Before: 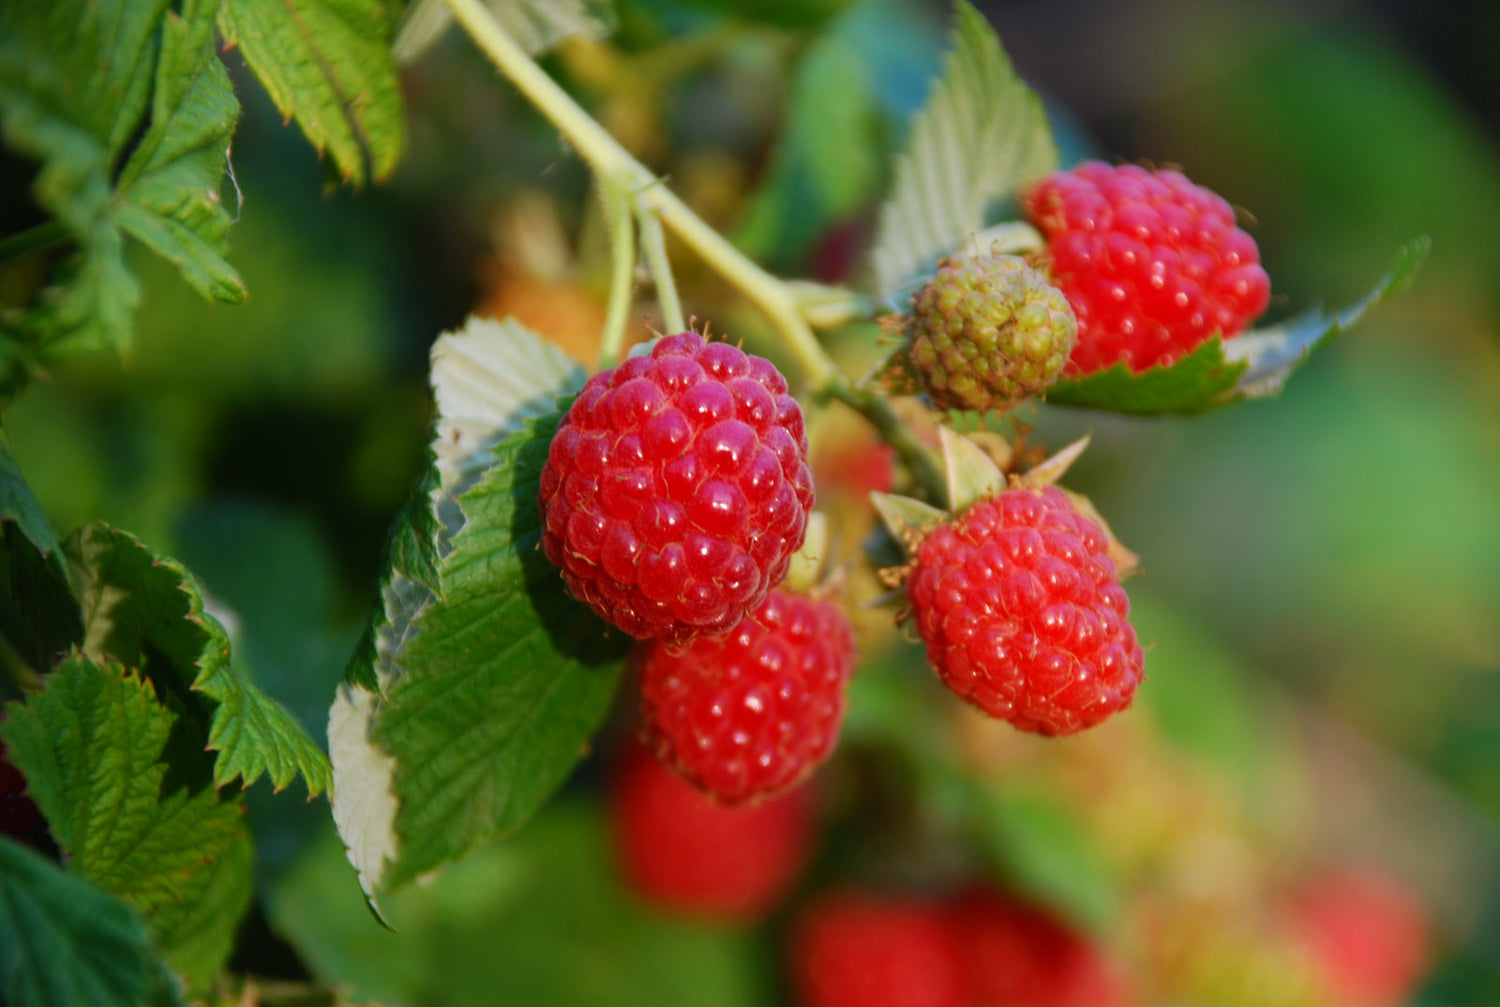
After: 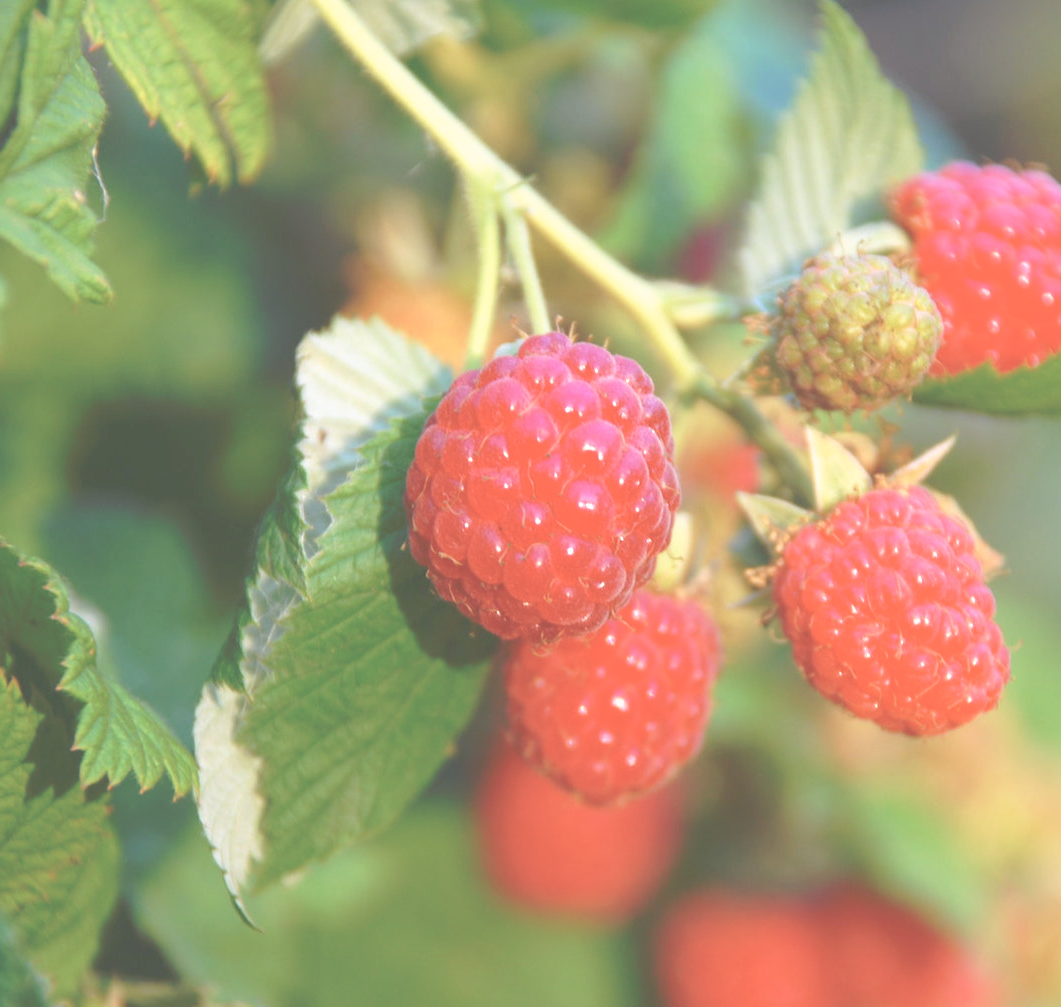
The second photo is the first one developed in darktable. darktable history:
tone curve: curves: ch0 [(0, 0) (0.003, 0.326) (0.011, 0.332) (0.025, 0.352) (0.044, 0.378) (0.069, 0.4) (0.1, 0.416) (0.136, 0.432) (0.177, 0.468) (0.224, 0.509) (0.277, 0.554) (0.335, 0.6) (0.399, 0.642) (0.468, 0.693) (0.543, 0.753) (0.623, 0.818) (0.709, 0.897) (0.801, 0.974) (0.898, 0.991) (1, 1)], preserve colors none
crop and rotate: left 8.996%, right 20.269%
